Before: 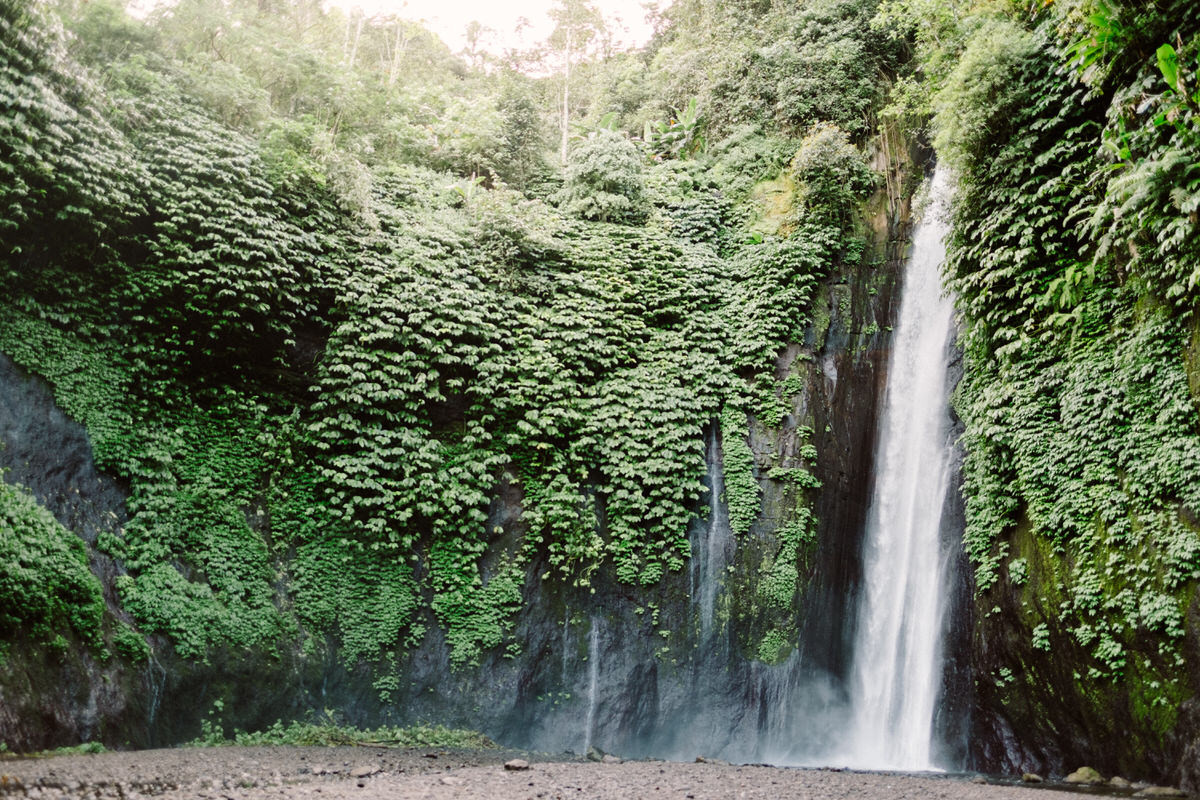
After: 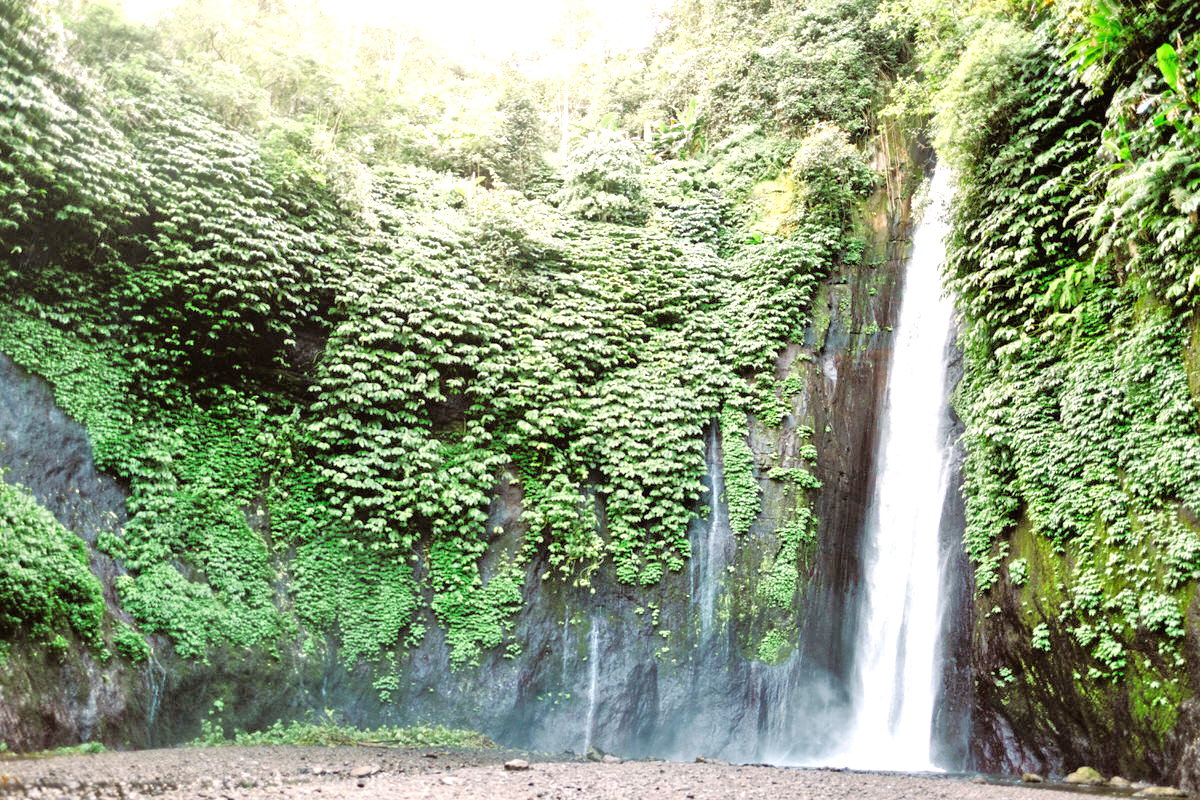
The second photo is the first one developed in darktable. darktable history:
shadows and highlights: radius 334.93, shadows 63.48, highlights 6.06, compress 87.7%, highlights color adjustment 39.73%, soften with gaussian
tone equalizer: -7 EV 0.15 EV, -6 EV 0.6 EV, -5 EV 1.15 EV, -4 EV 1.33 EV, -3 EV 1.15 EV, -2 EV 0.6 EV, -1 EV 0.15 EV, mask exposure compensation -0.5 EV
exposure: exposure 0.74 EV, compensate highlight preservation false
